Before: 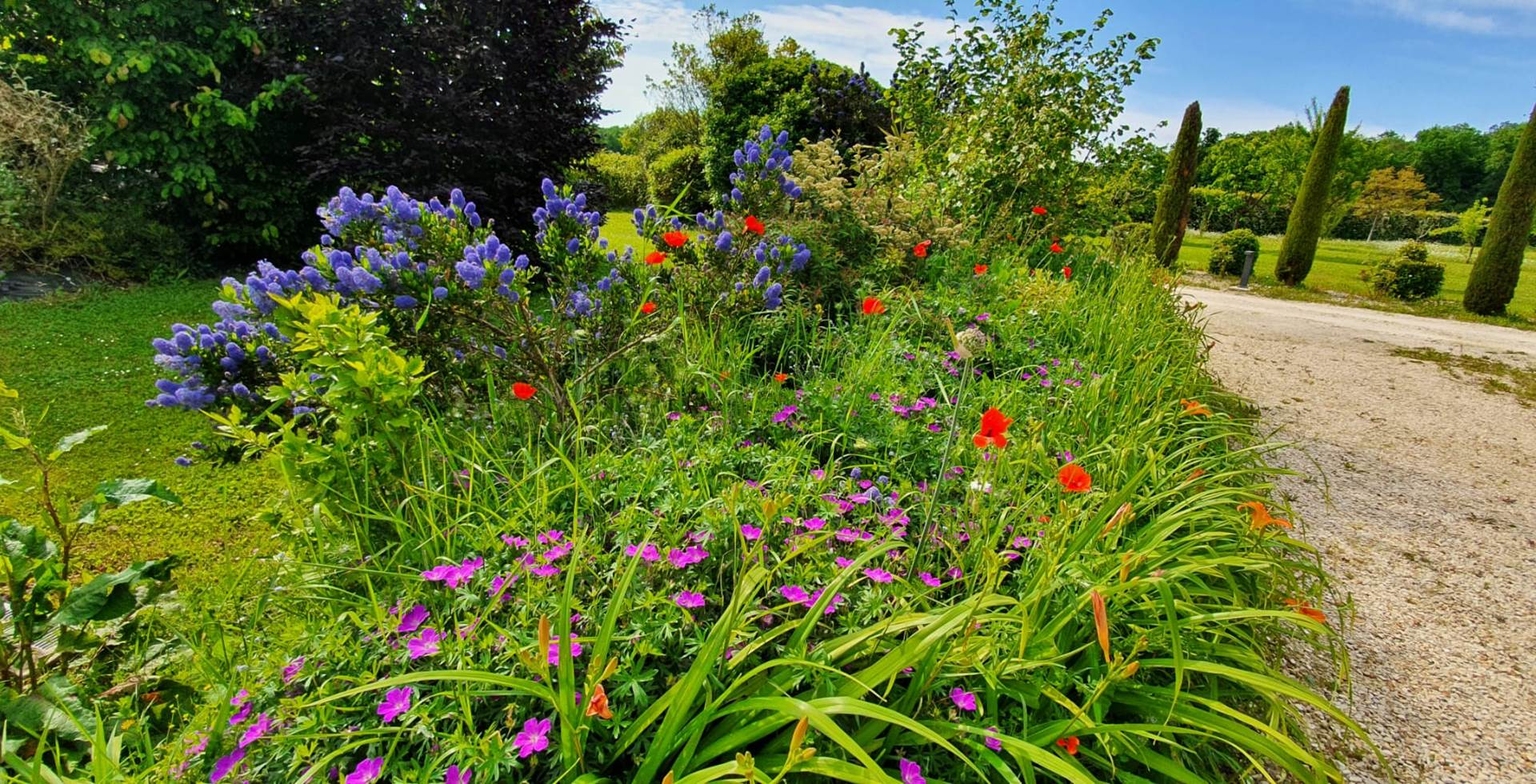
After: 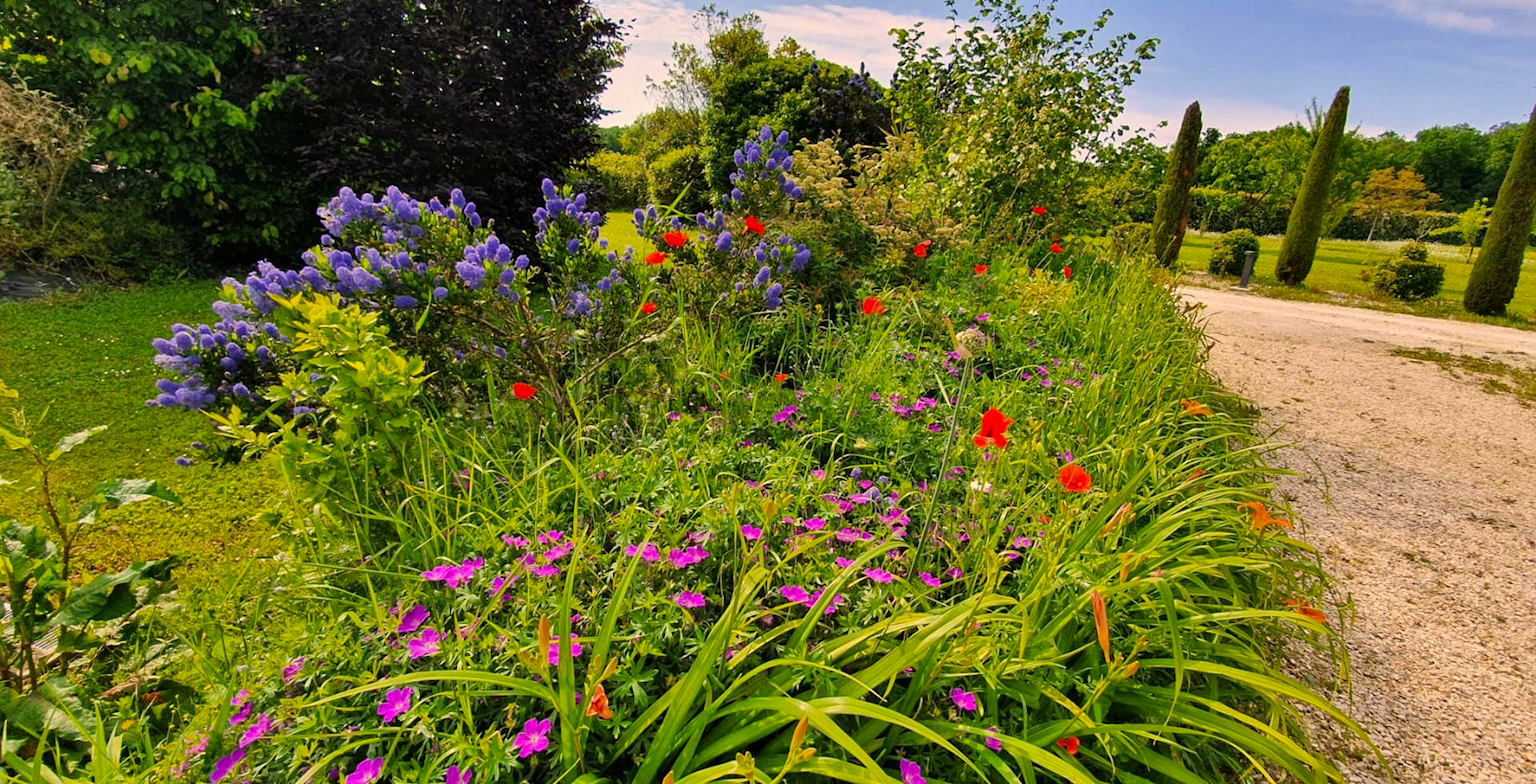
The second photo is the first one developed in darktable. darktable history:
tone equalizer: on, module defaults
color correction: highlights a* 11.96, highlights b* 11.58
